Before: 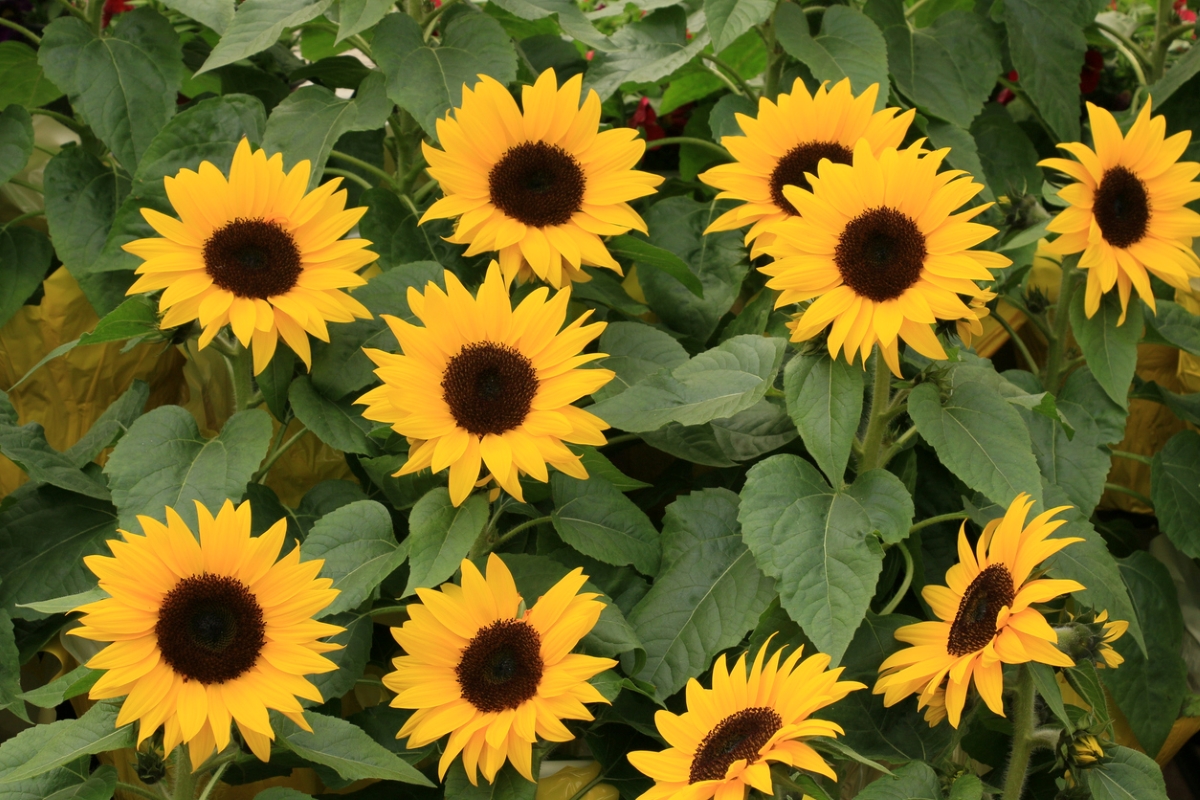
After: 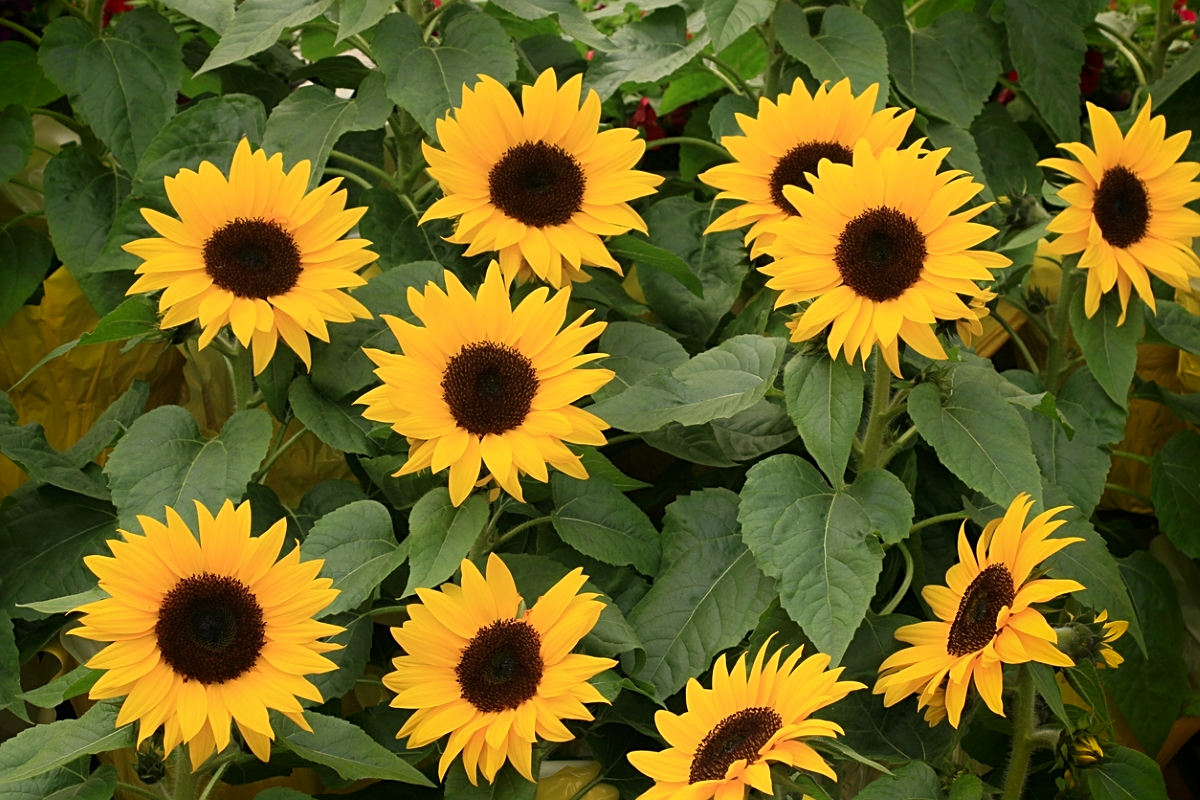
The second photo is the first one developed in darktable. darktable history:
shadows and highlights: shadows -68.86, highlights 35.17, soften with gaussian
sharpen: on, module defaults
